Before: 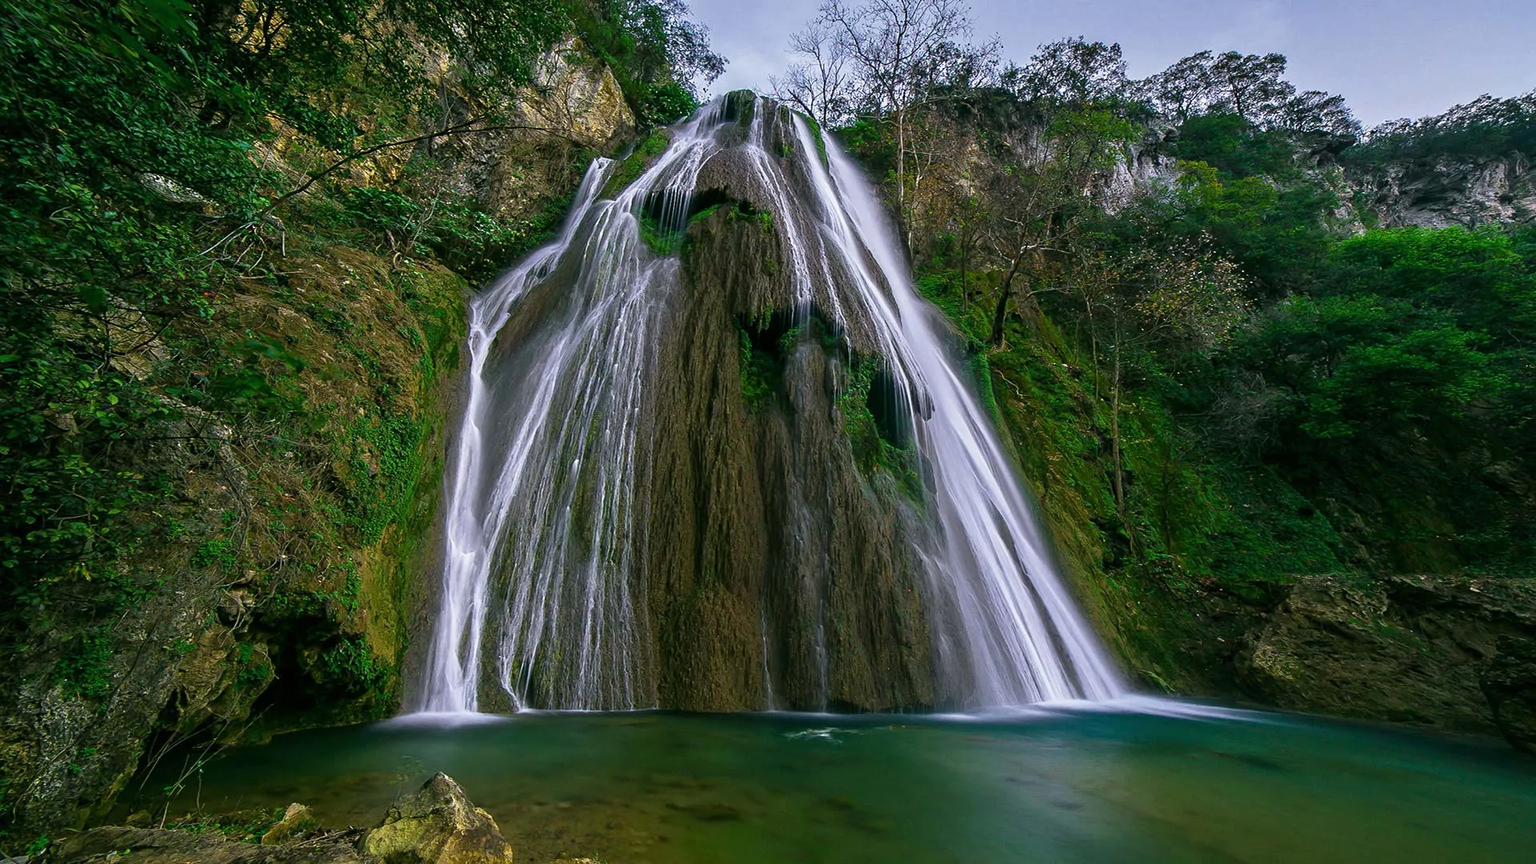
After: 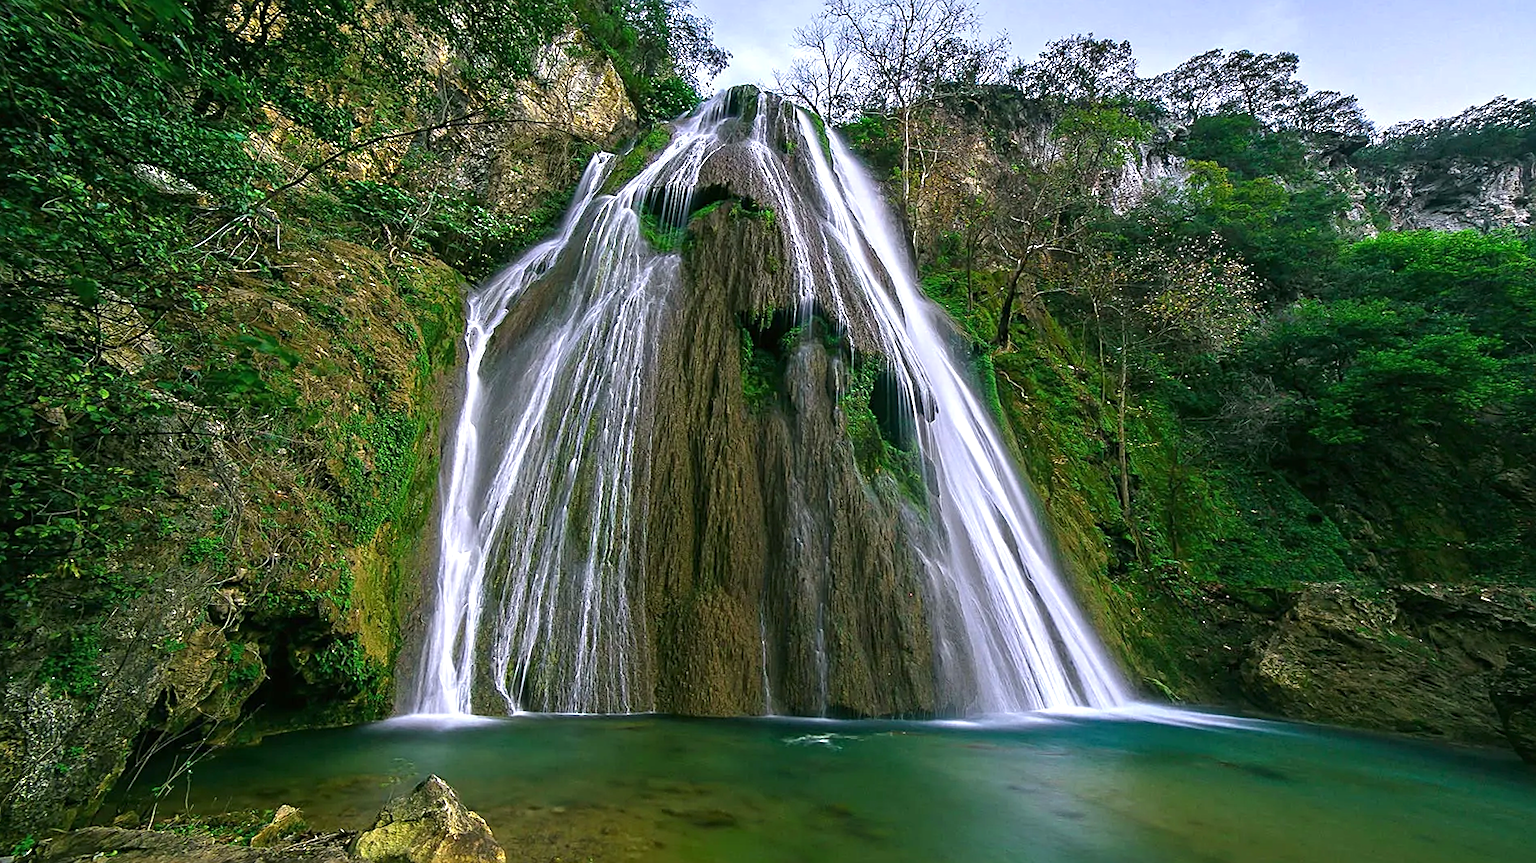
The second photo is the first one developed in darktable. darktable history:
crop and rotate: angle -0.5°
sharpen: on, module defaults
exposure: black level correction 0, exposure 0.7 EV, compensate exposure bias true, compensate highlight preservation false
